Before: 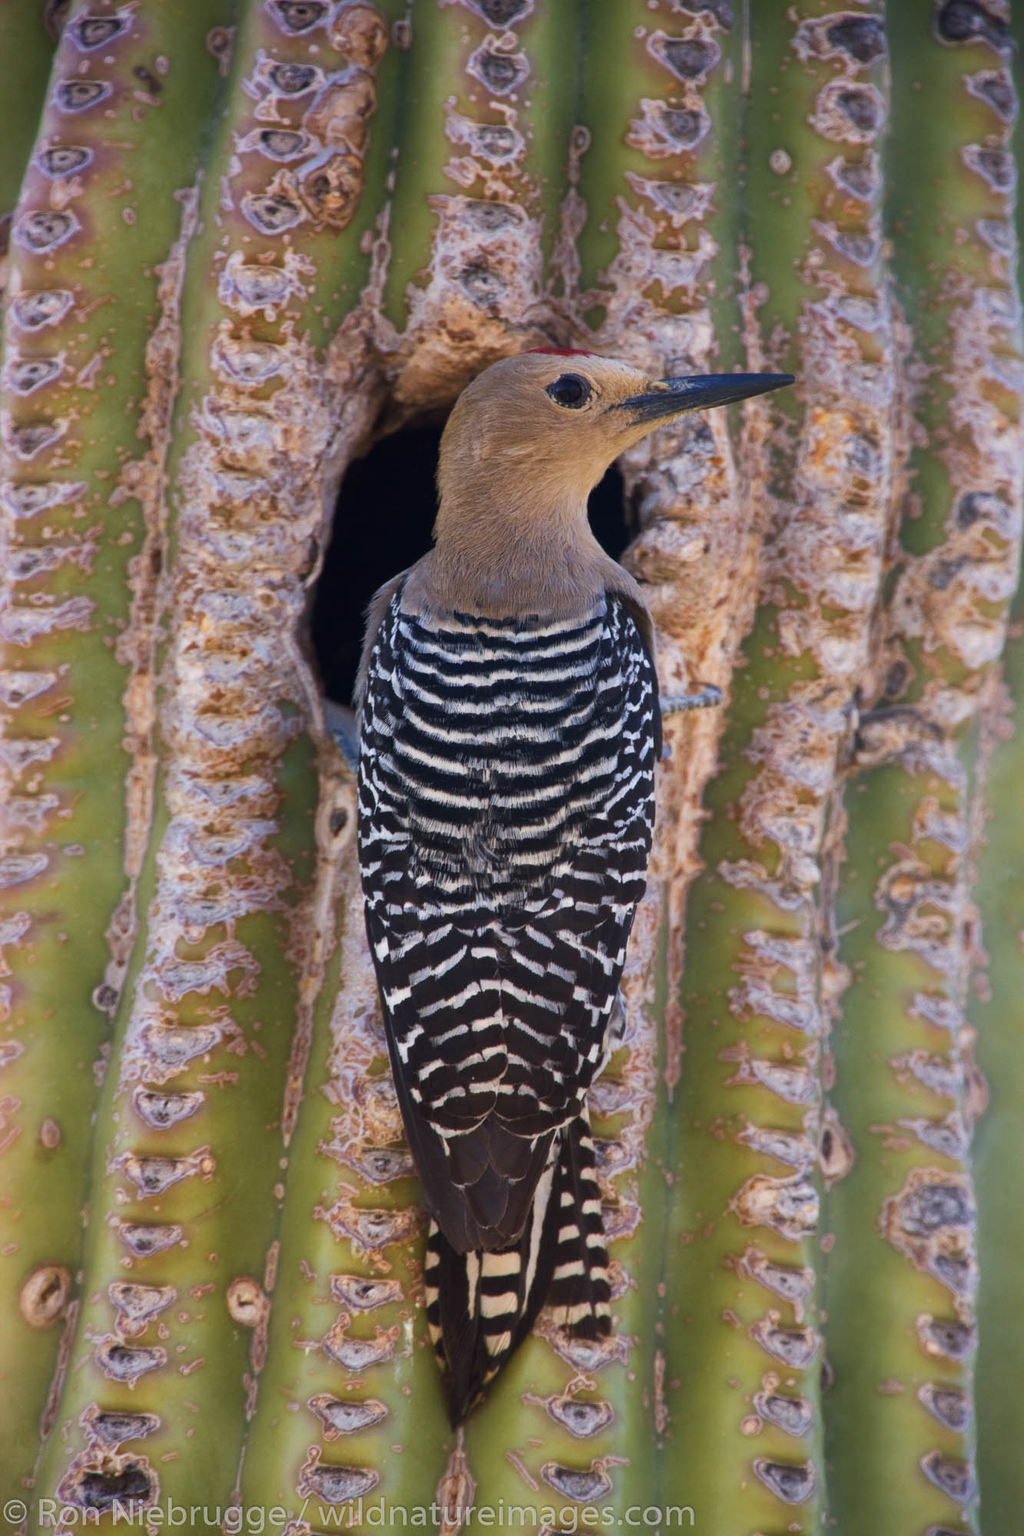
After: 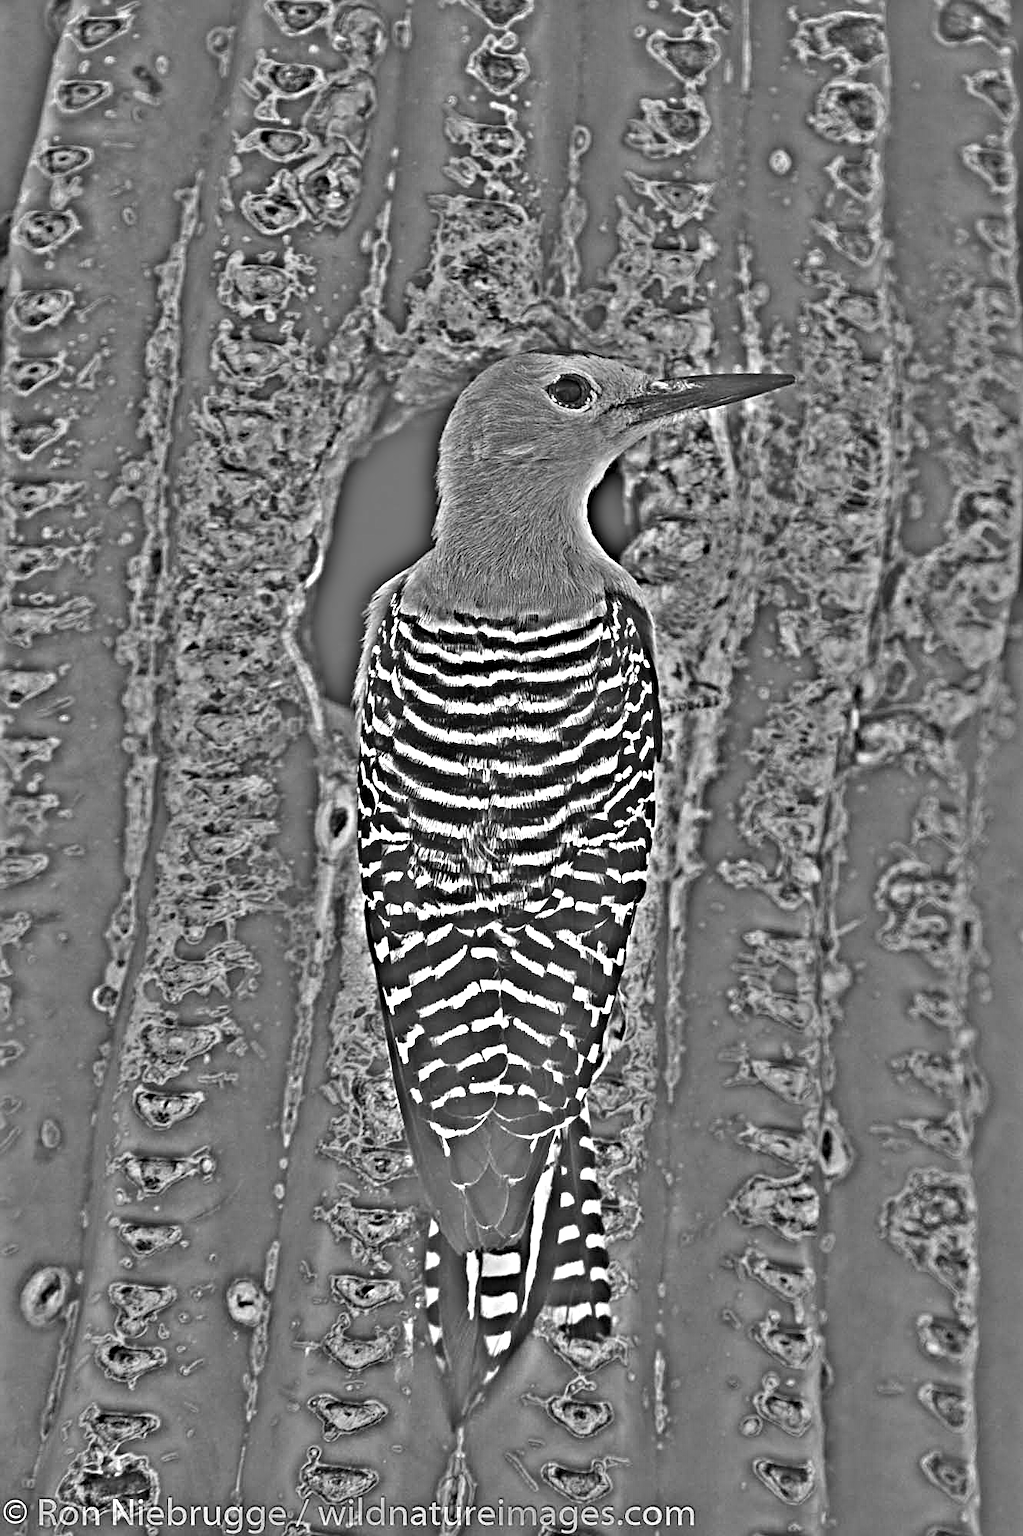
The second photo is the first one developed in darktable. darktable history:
highpass: sharpness 49.79%, contrast boost 49.79%
sharpen: on, module defaults
